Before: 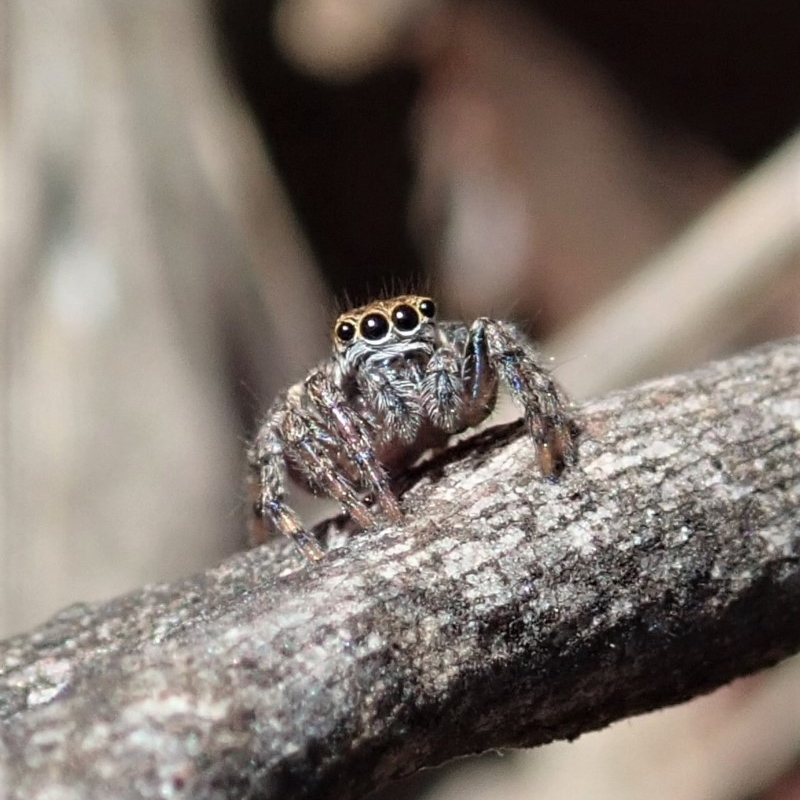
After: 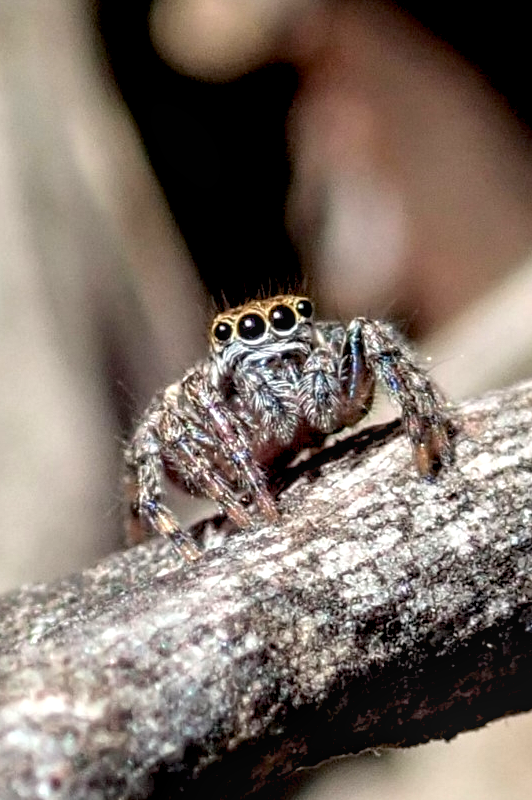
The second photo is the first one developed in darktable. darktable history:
color balance rgb: power › hue 62.71°, global offset › luminance -1.441%, perceptual saturation grading › global saturation 0.111%
local contrast: on, module defaults
contrast brightness saturation: contrast 0.043, saturation 0.157
exposure: exposure 0.372 EV, compensate highlight preservation false
crop and rotate: left 15.448%, right 18.034%
